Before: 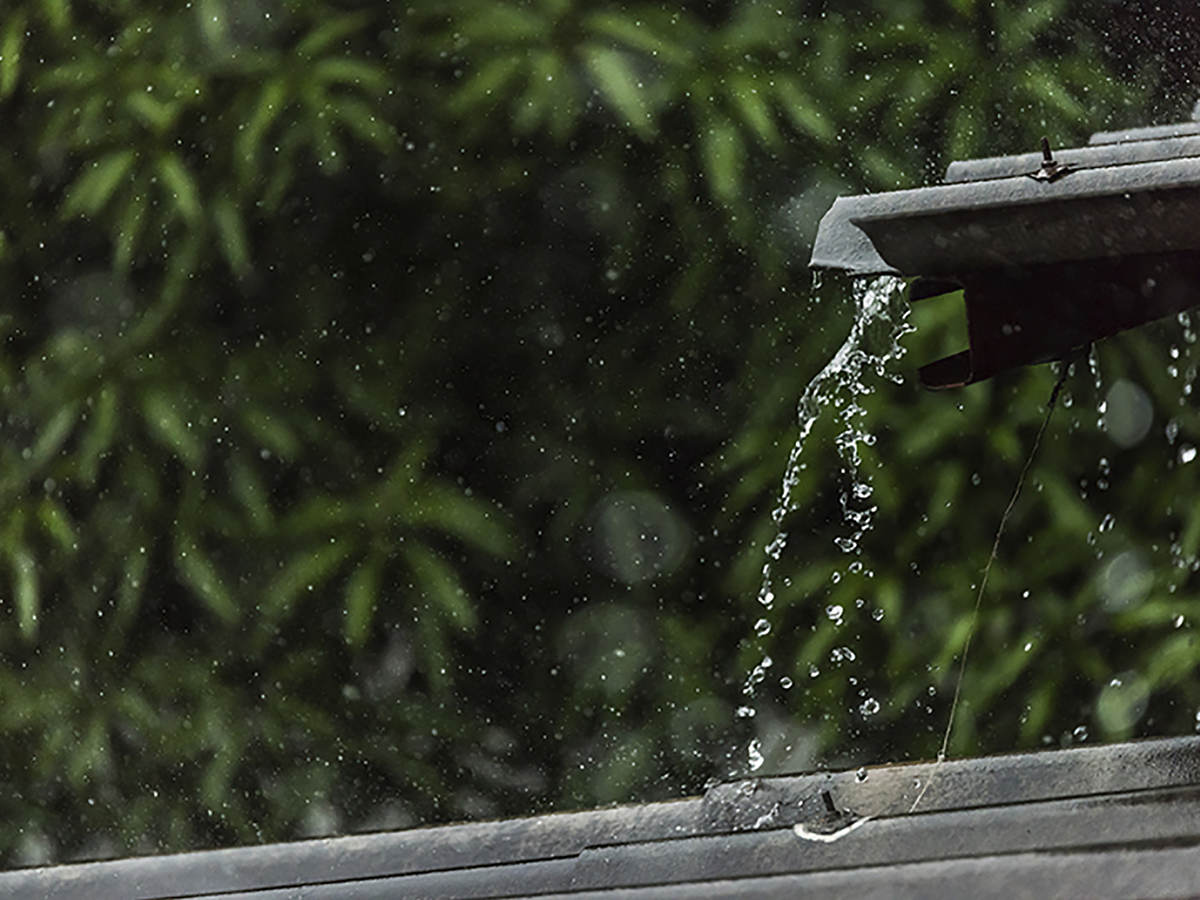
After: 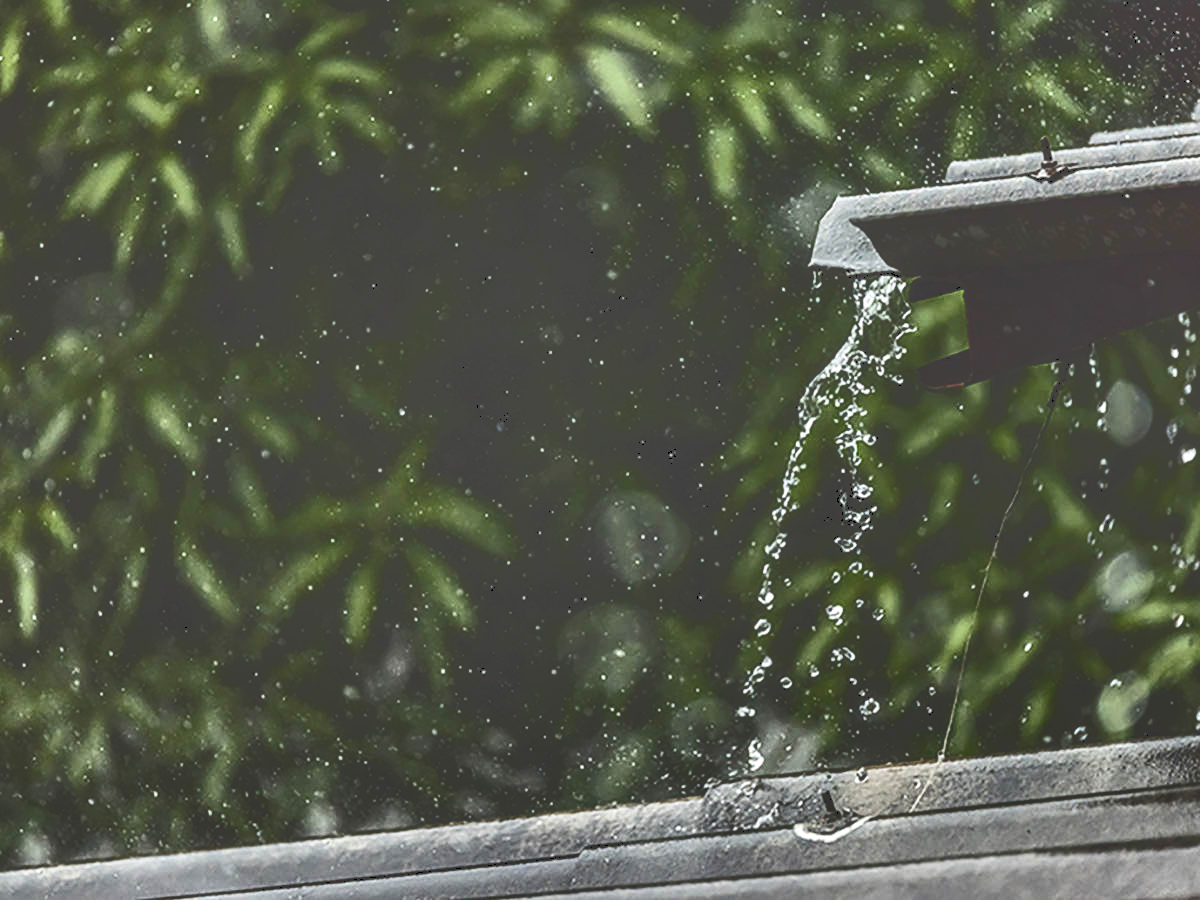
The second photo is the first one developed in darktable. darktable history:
shadows and highlights: soften with gaussian
tone curve: curves: ch0 [(0, 0) (0.003, 0.241) (0.011, 0.241) (0.025, 0.242) (0.044, 0.246) (0.069, 0.25) (0.1, 0.251) (0.136, 0.256) (0.177, 0.275) (0.224, 0.293) (0.277, 0.326) (0.335, 0.38) (0.399, 0.449) (0.468, 0.525) (0.543, 0.606) (0.623, 0.683) (0.709, 0.751) (0.801, 0.824) (0.898, 0.871) (1, 1)], color space Lab, independent channels, preserve colors none
local contrast: detail 150%
